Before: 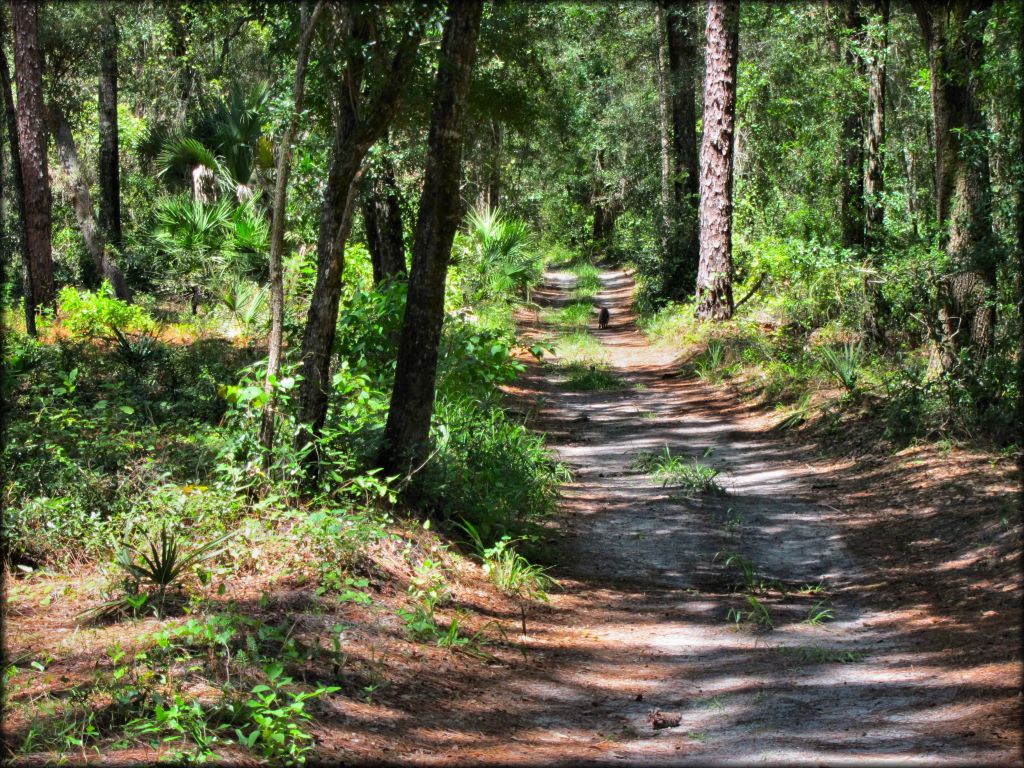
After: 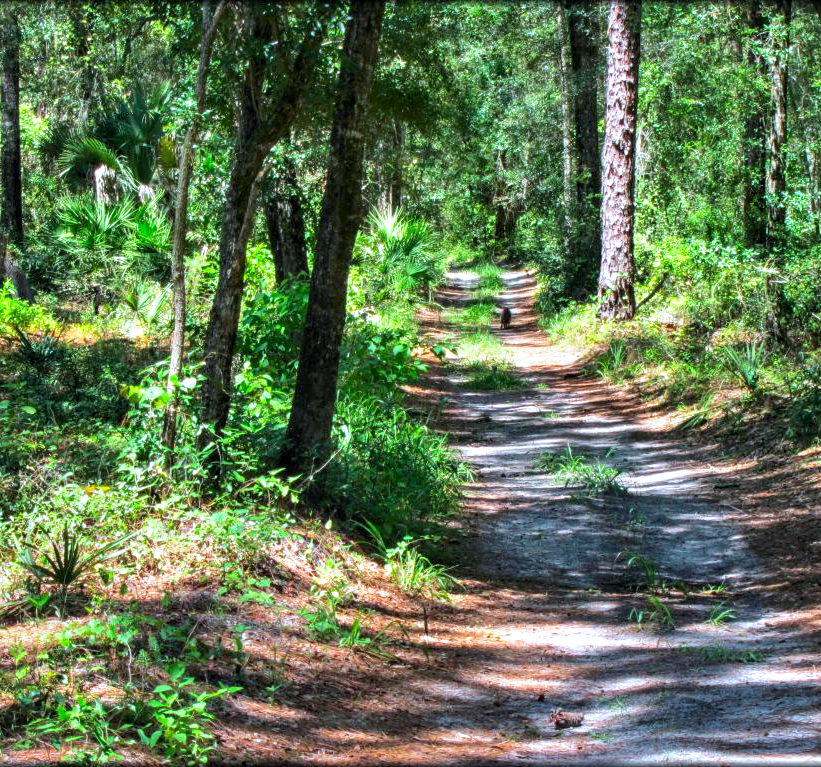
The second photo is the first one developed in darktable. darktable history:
exposure: exposure 0.377 EV, compensate highlight preservation false
crop and rotate: left 9.572%, right 10.243%
color calibration: illuminant custom, x 0.368, y 0.373, temperature 4329.71 K
local contrast: on, module defaults
velvia: strength 15.04%
contrast brightness saturation: saturation 0.13
